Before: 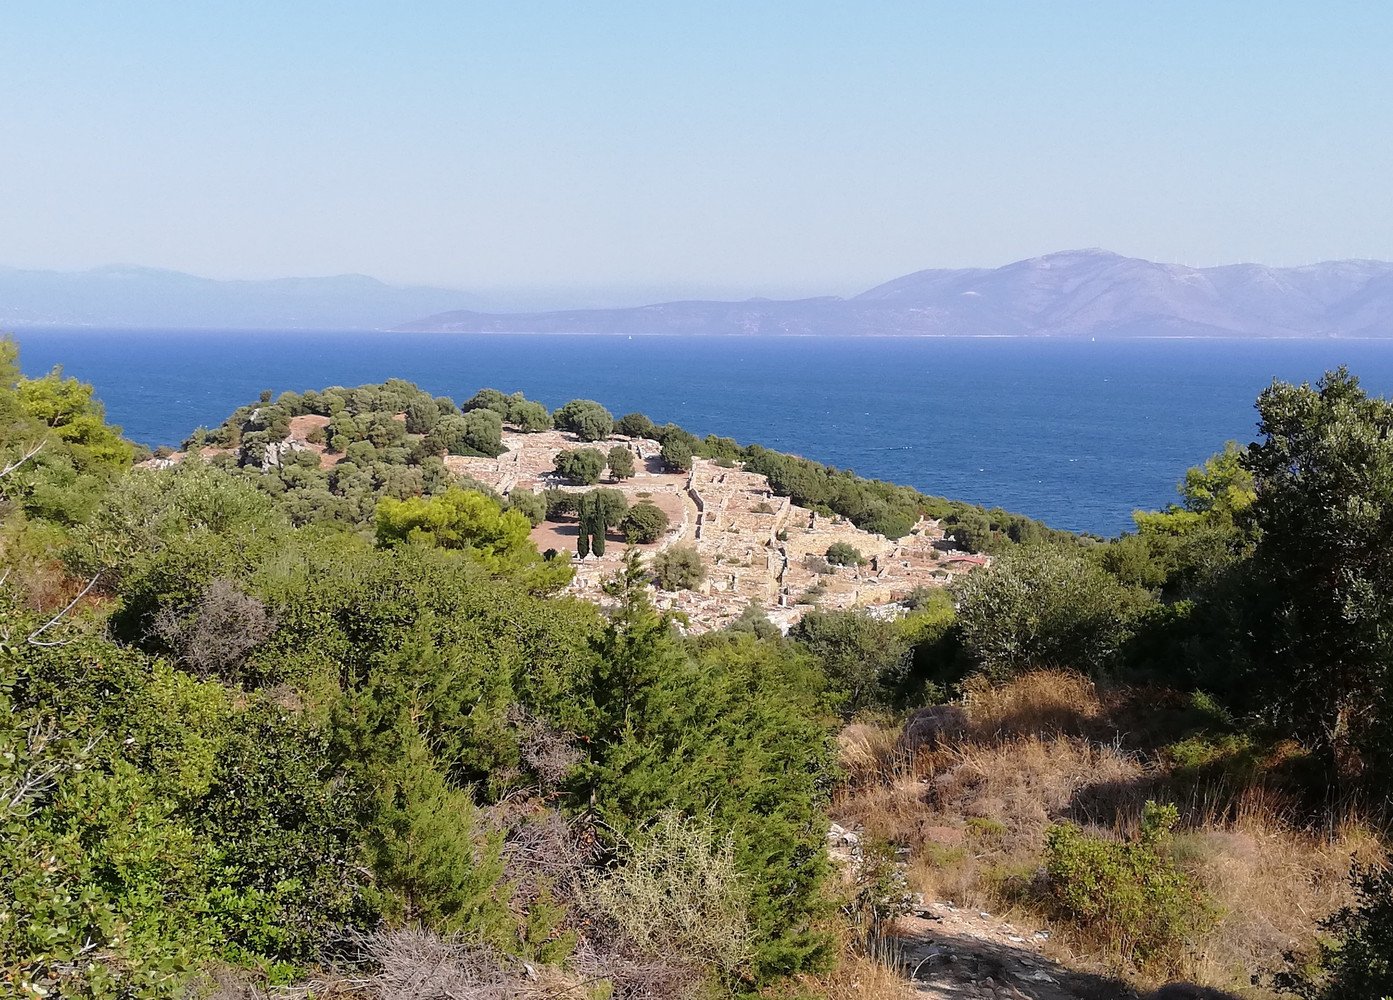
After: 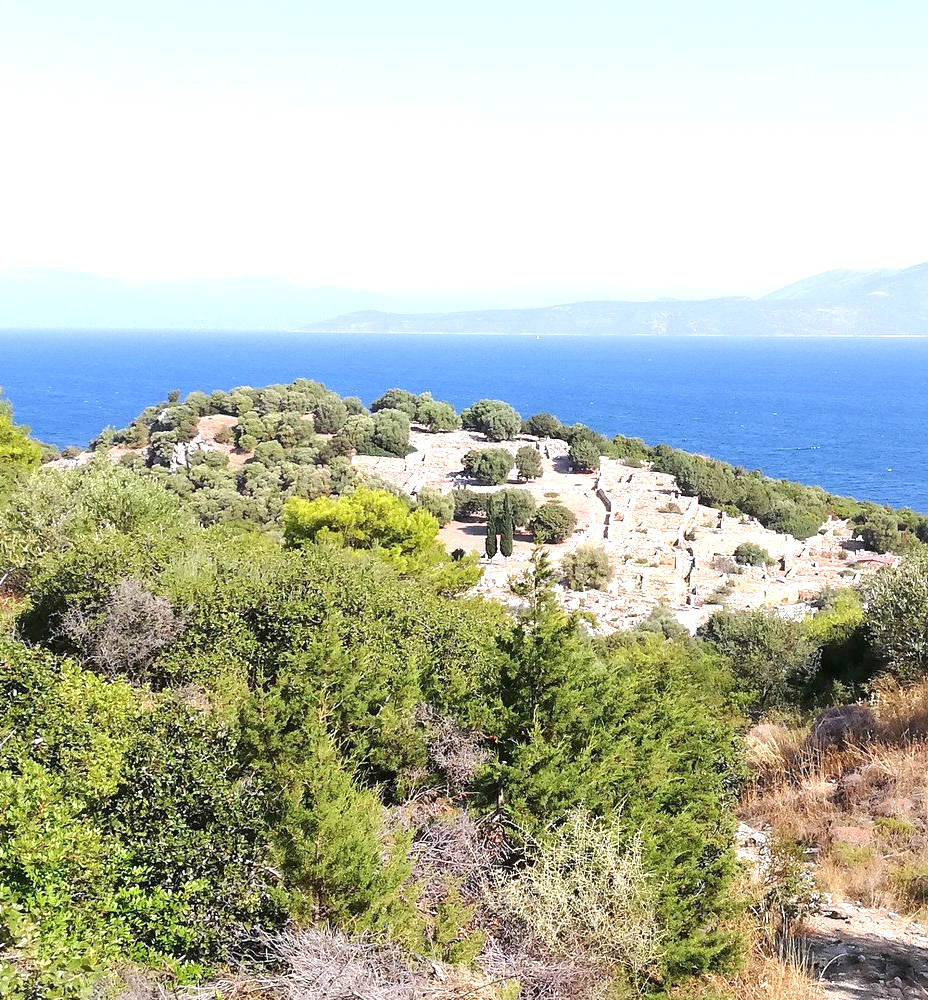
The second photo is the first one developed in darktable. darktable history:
crop and rotate: left 6.617%, right 26.717%
white balance: red 0.974, blue 1.044
exposure: black level correction 0, exposure 1 EV, compensate exposure bias true, compensate highlight preservation false
